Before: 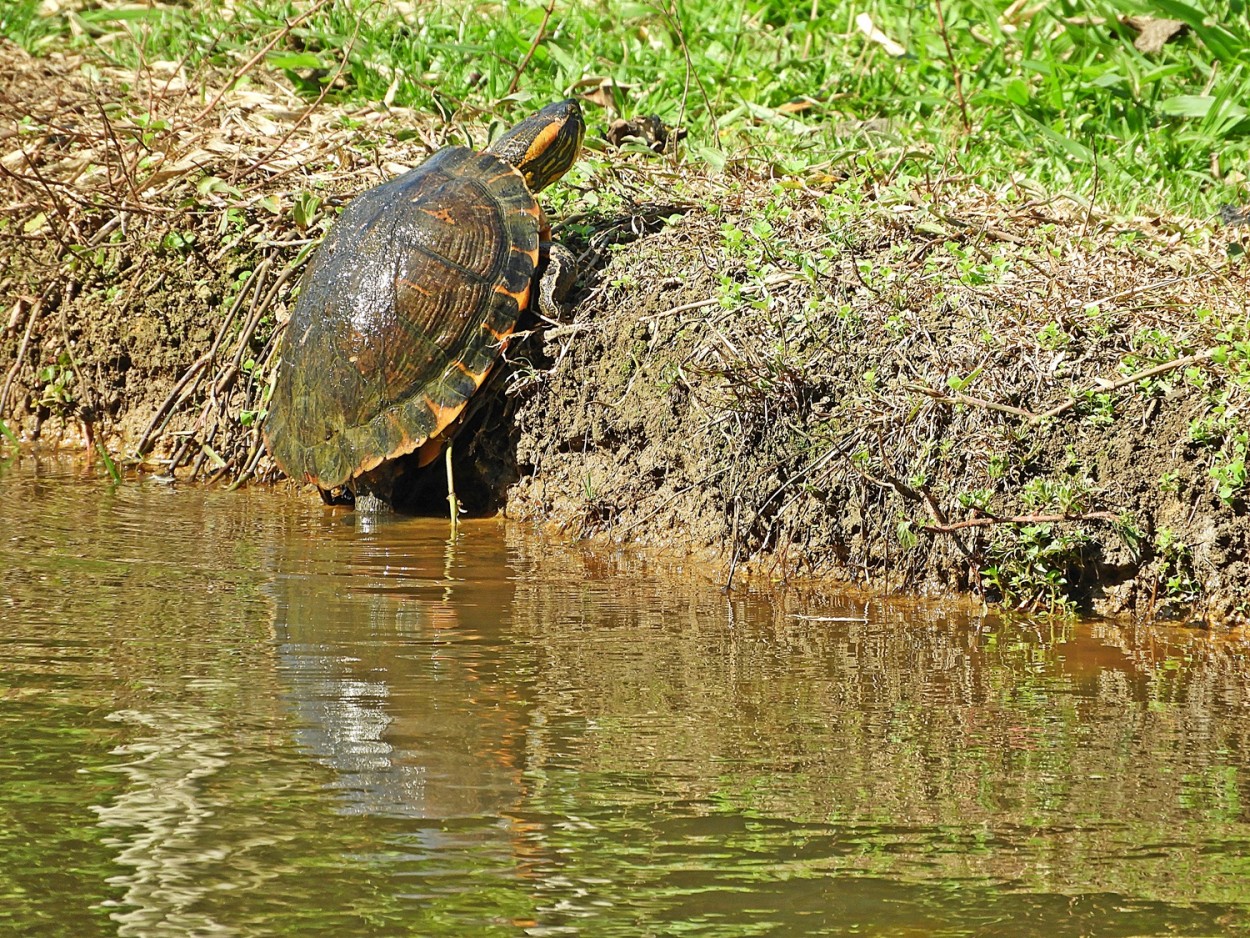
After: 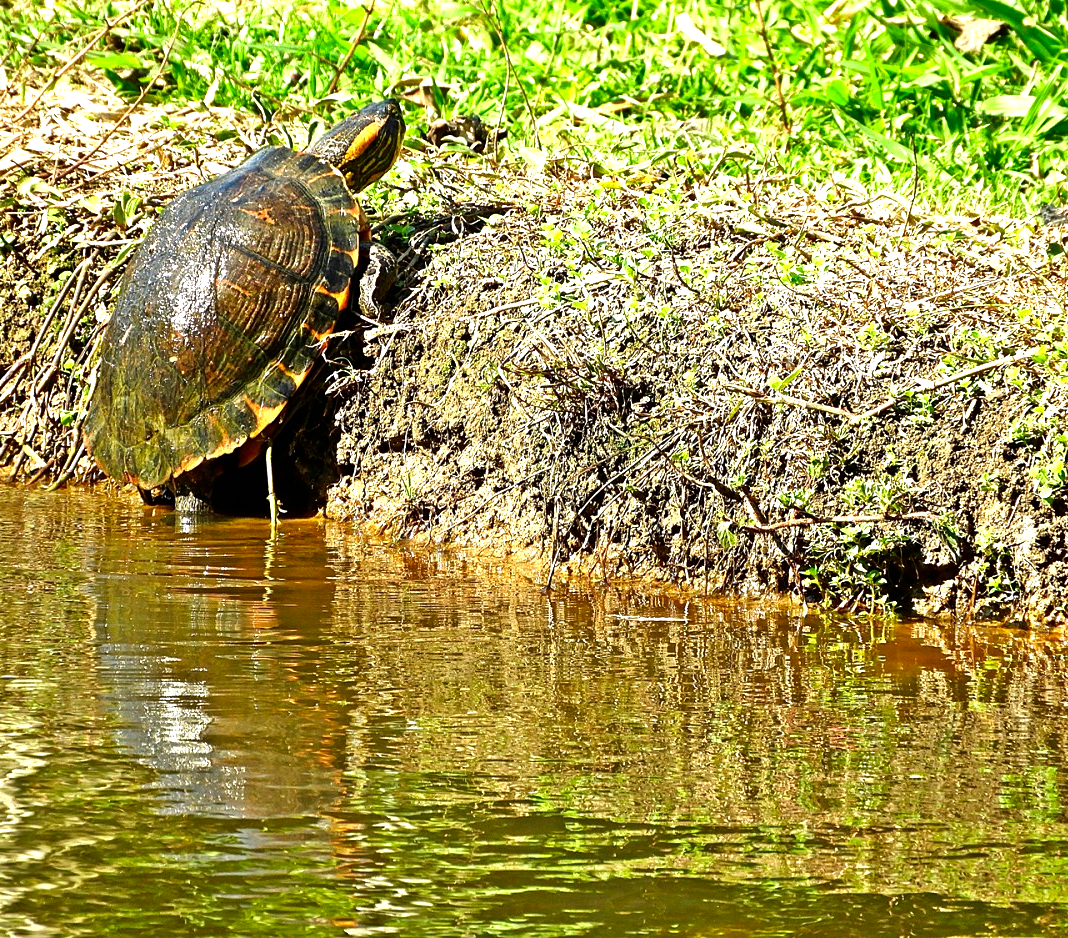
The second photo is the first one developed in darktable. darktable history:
exposure: exposure -0.052 EV, compensate highlight preservation false
crop and rotate: left 14.52%
tone equalizer: -8 EV -1.05 EV, -7 EV -0.998 EV, -6 EV -0.836 EV, -5 EV -0.601 EV, -3 EV 0.601 EV, -2 EV 0.862 EV, -1 EV 0.988 EV, +0 EV 1.08 EV
contrast brightness saturation: brightness -0.252, saturation 0.199
